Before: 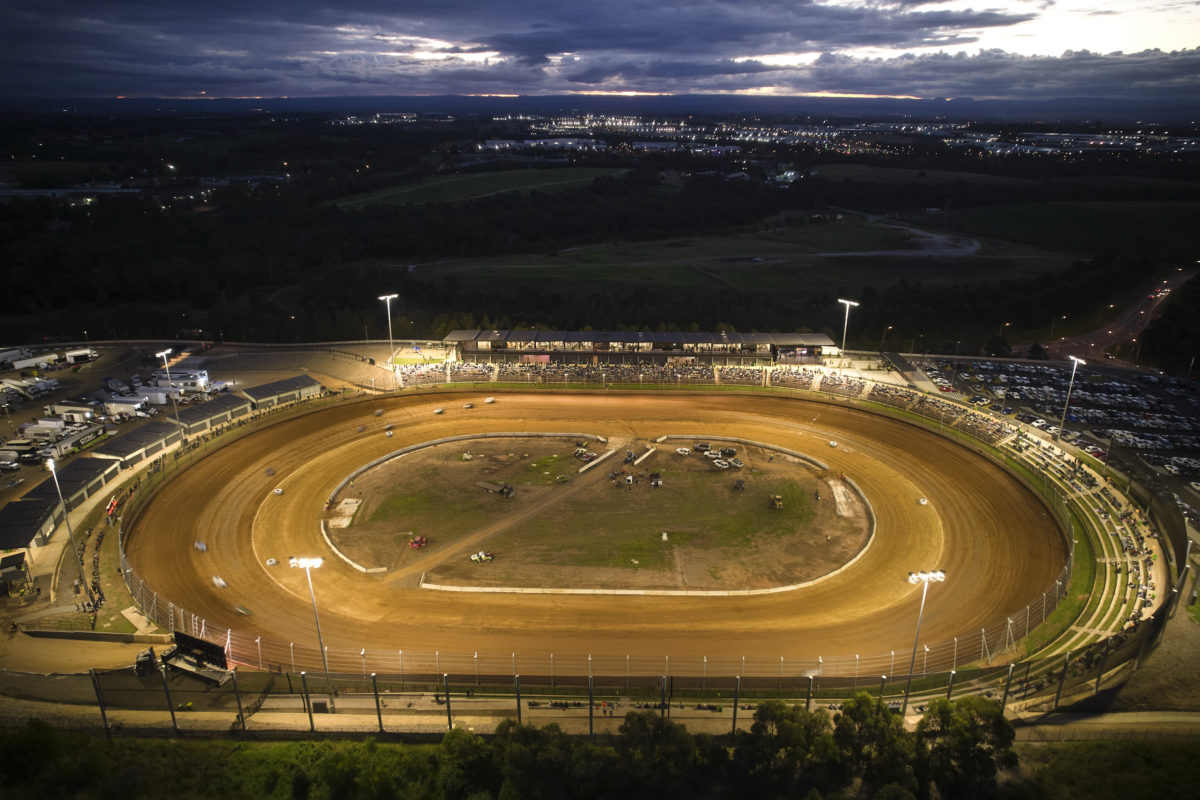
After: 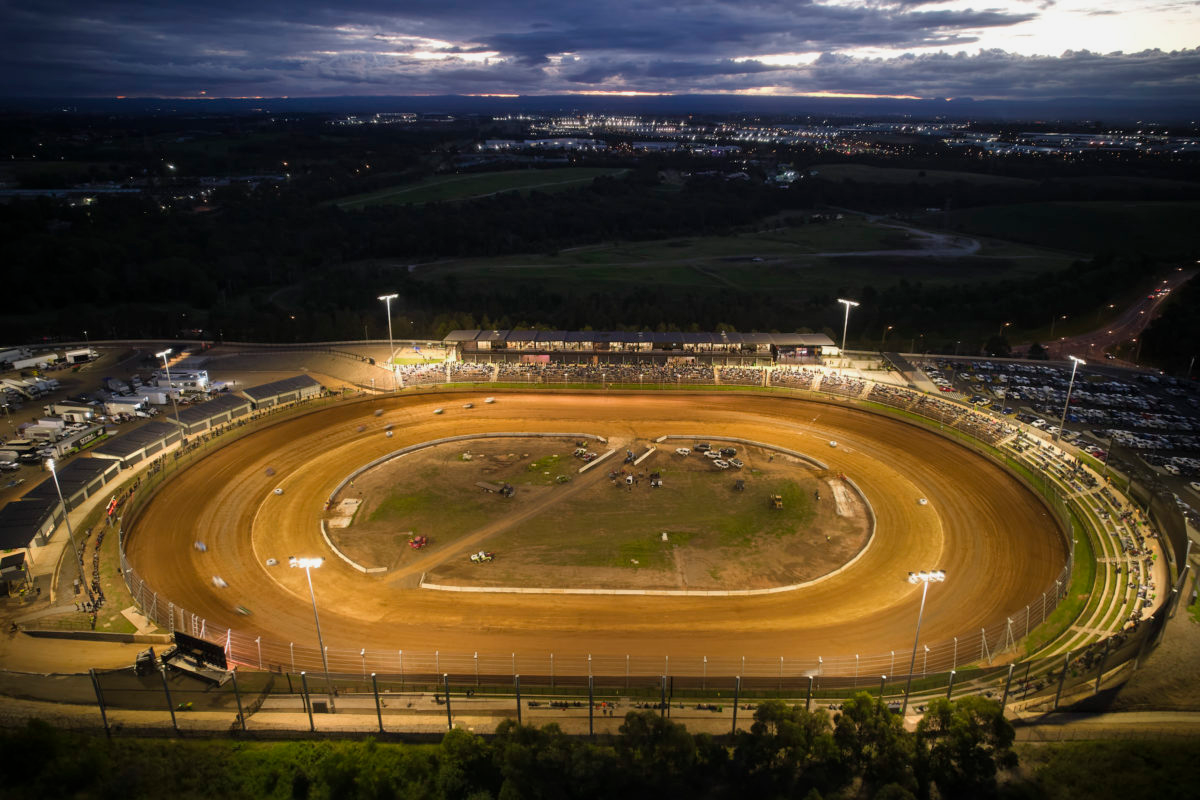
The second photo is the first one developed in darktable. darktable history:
shadows and highlights: shadows 24.84, white point adjustment -3.14, highlights -29.72
